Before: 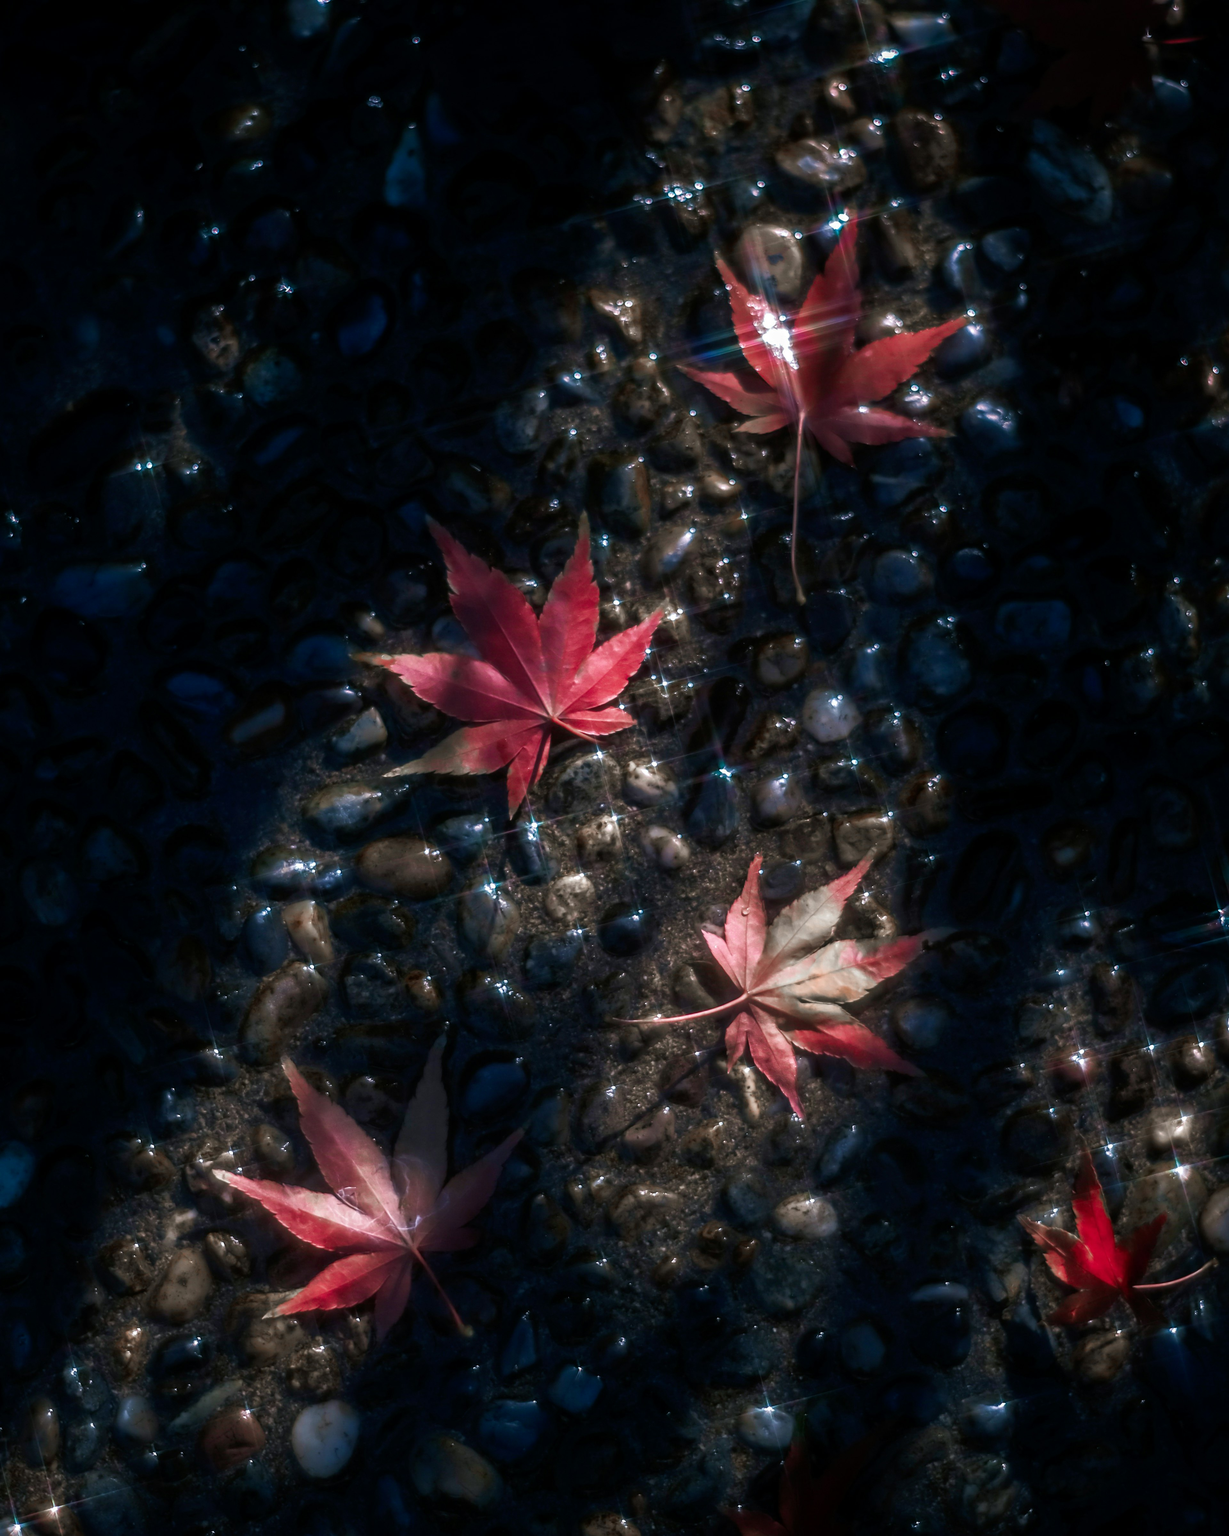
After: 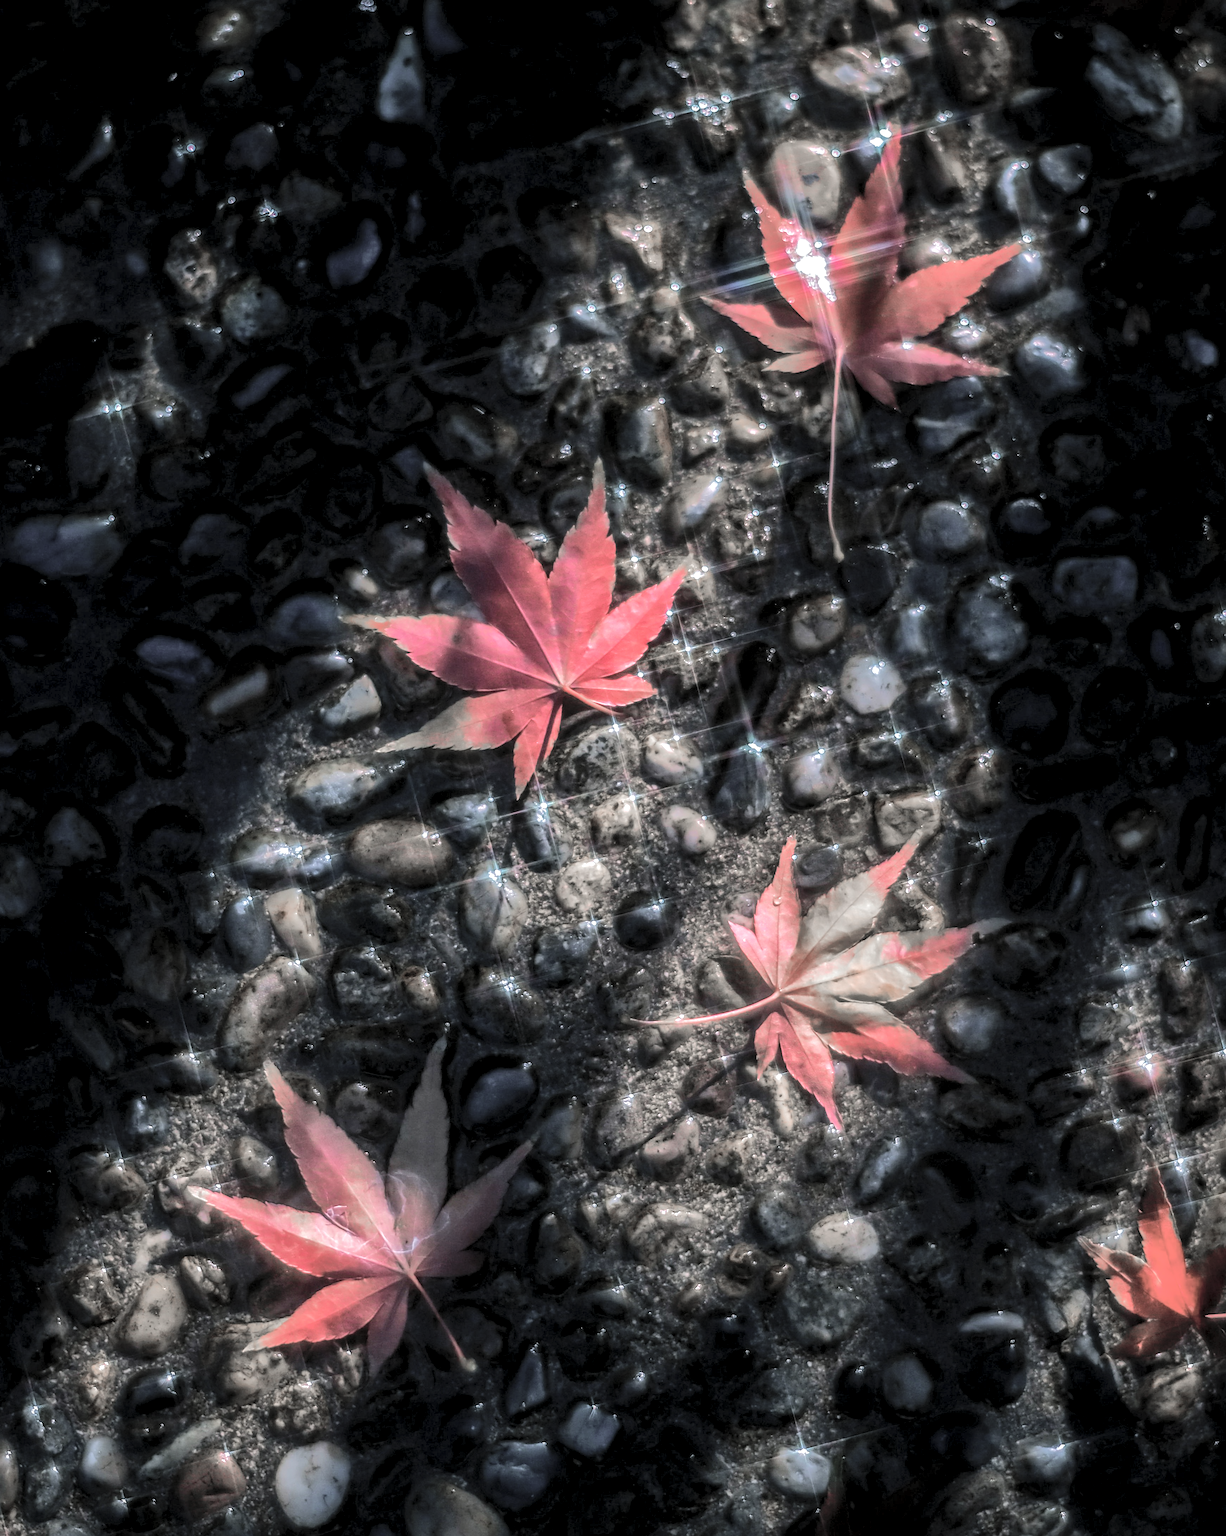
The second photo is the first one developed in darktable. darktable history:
exposure: black level correction 0.001, exposure 0.139 EV, compensate highlight preservation false
shadows and highlights: shadows 25.07, highlights -71.17
local contrast: highlights 3%, shadows 3%, detail 134%
crop: left 3.503%, top 6.352%, right 6.256%, bottom 3.245%
tone equalizer: -7 EV 0.155 EV, -6 EV 0.566 EV, -5 EV 1.14 EV, -4 EV 1.36 EV, -3 EV 1.18 EV, -2 EV 0.6 EV, -1 EV 0.165 EV, edges refinement/feathering 500, mask exposure compensation -1.57 EV, preserve details no
sharpen: on, module defaults
color zones: curves: ch1 [(0, 0.34) (0.143, 0.164) (0.286, 0.152) (0.429, 0.176) (0.571, 0.173) (0.714, 0.188) (0.857, 0.199) (1, 0.34)]
contrast brightness saturation: contrast 0.095, brightness 0.3, saturation 0.146
